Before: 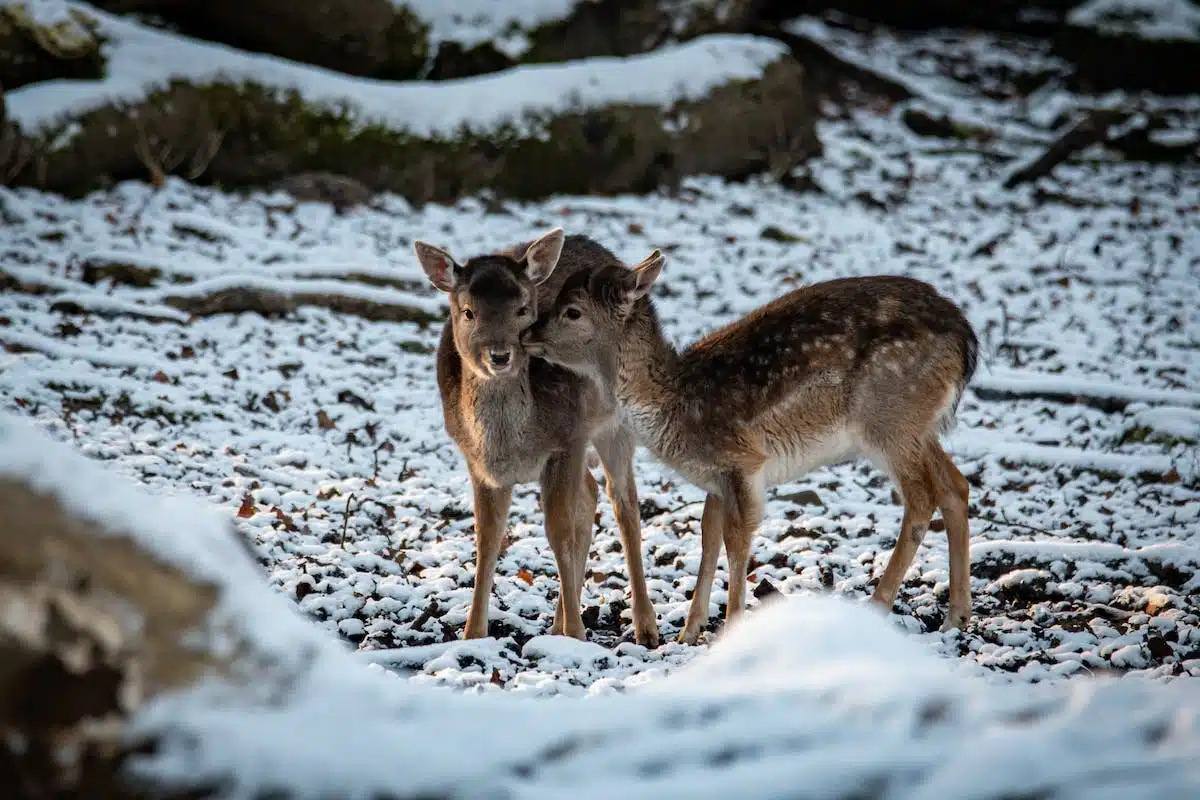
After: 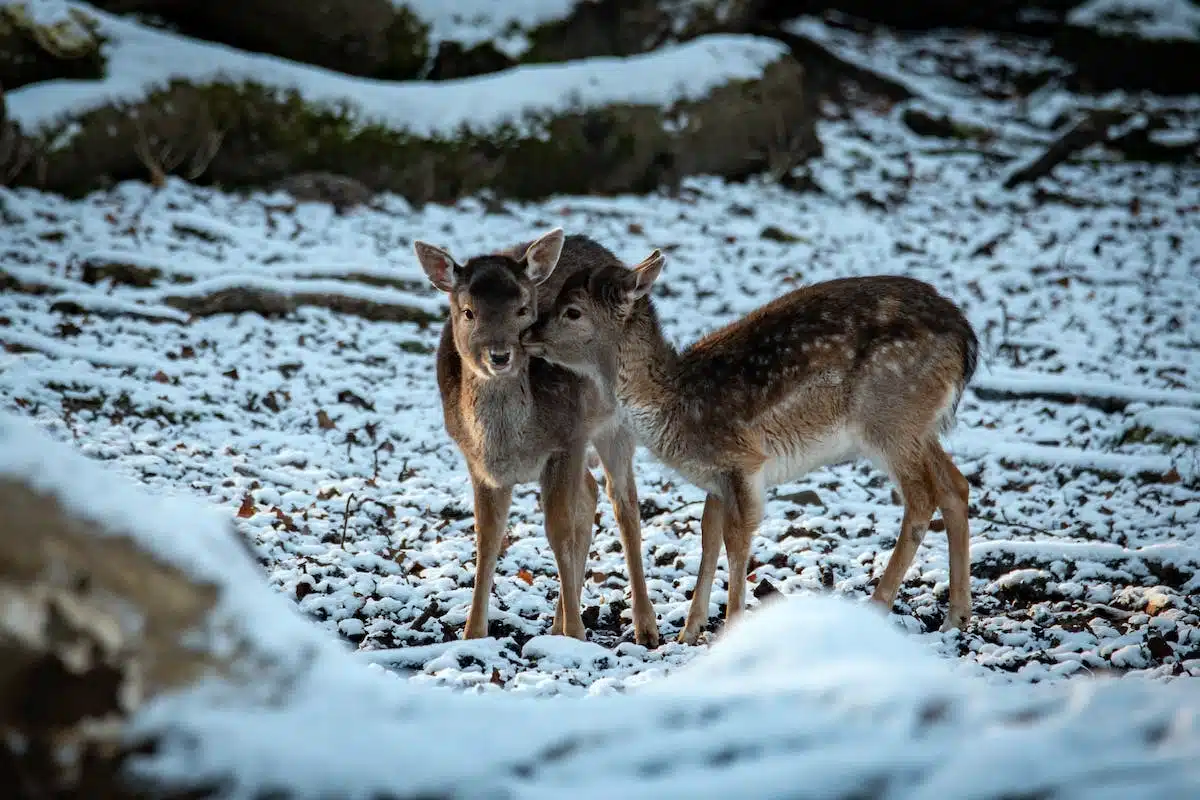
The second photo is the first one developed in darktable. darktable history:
color calibration: illuminant as shot in camera, x 0.36, y 0.363, temperature 4555.6 K
